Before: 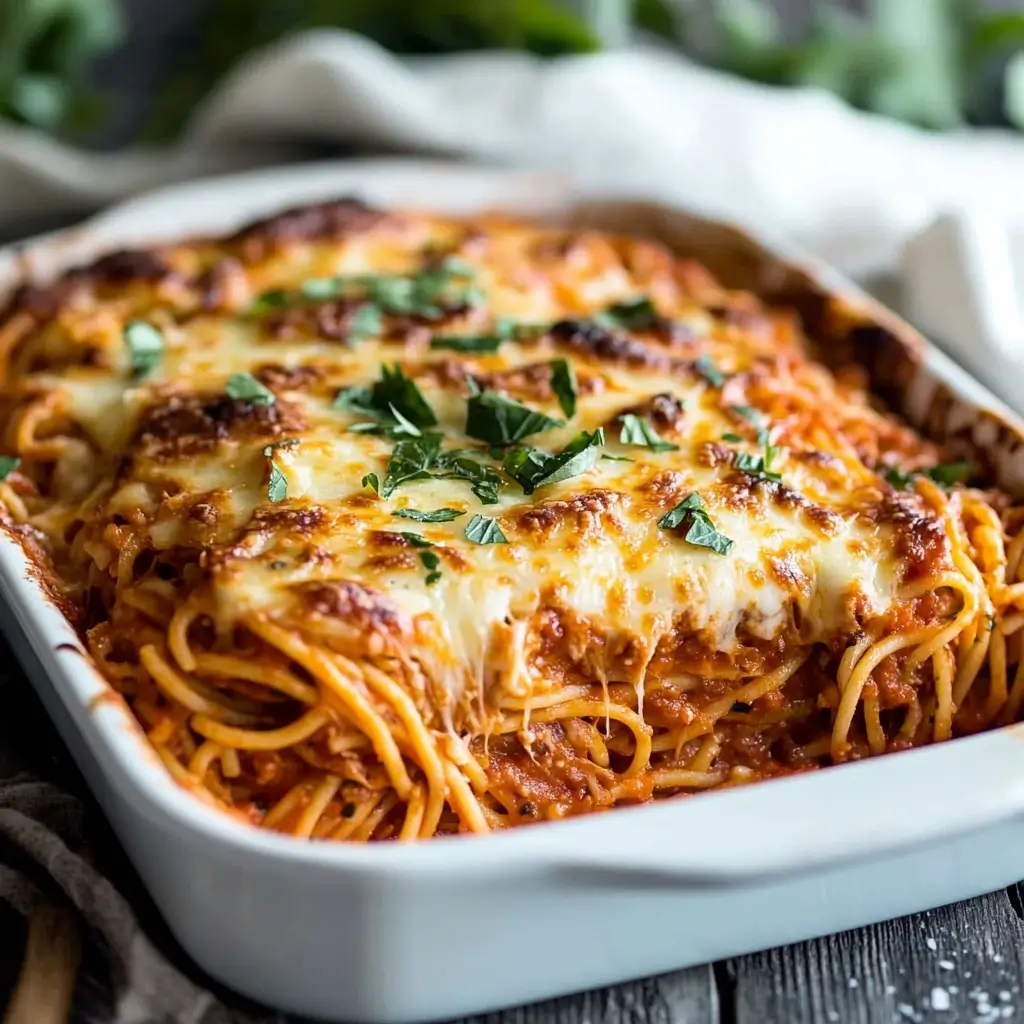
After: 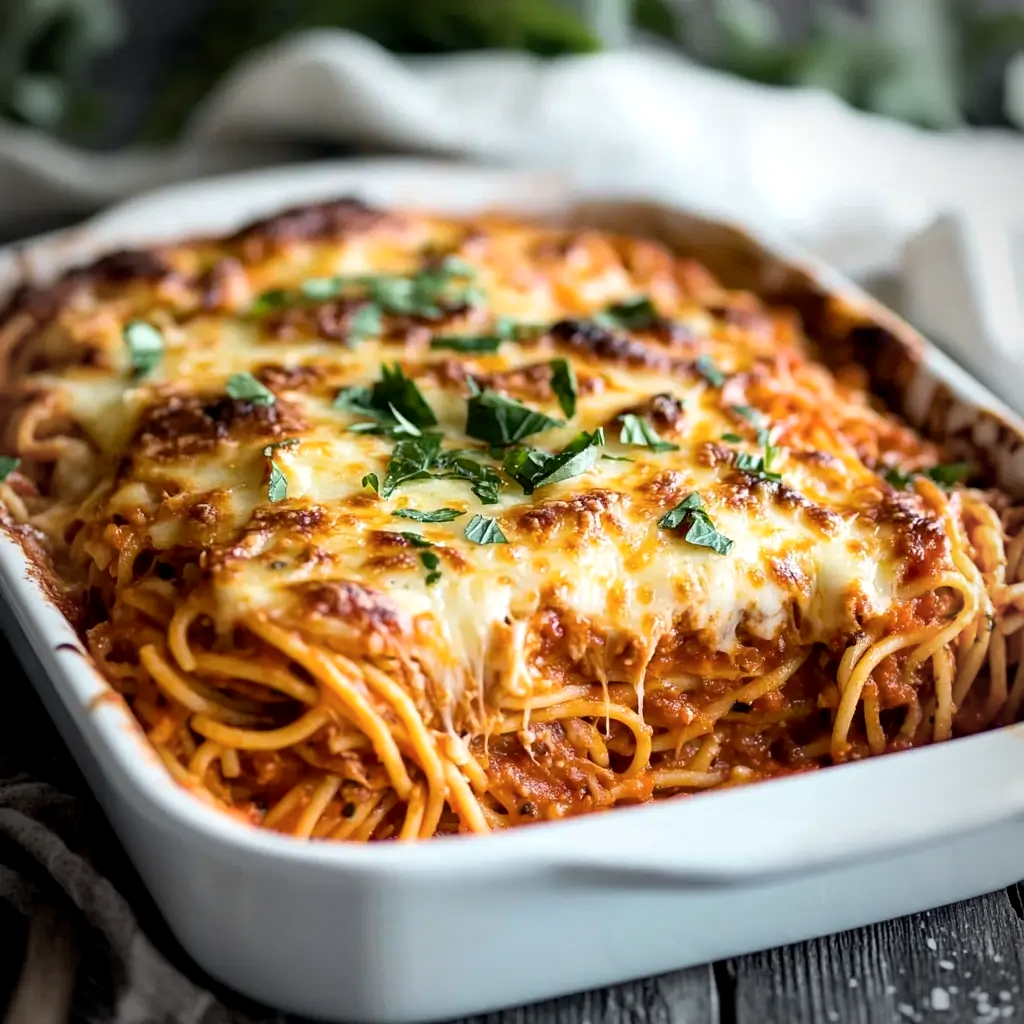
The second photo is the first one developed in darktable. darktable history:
exposure: black level correction 0.002, exposure 0.15 EV, compensate highlight preservation false
vignetting: on, module defaults
color balance rgb: on, module defaults
